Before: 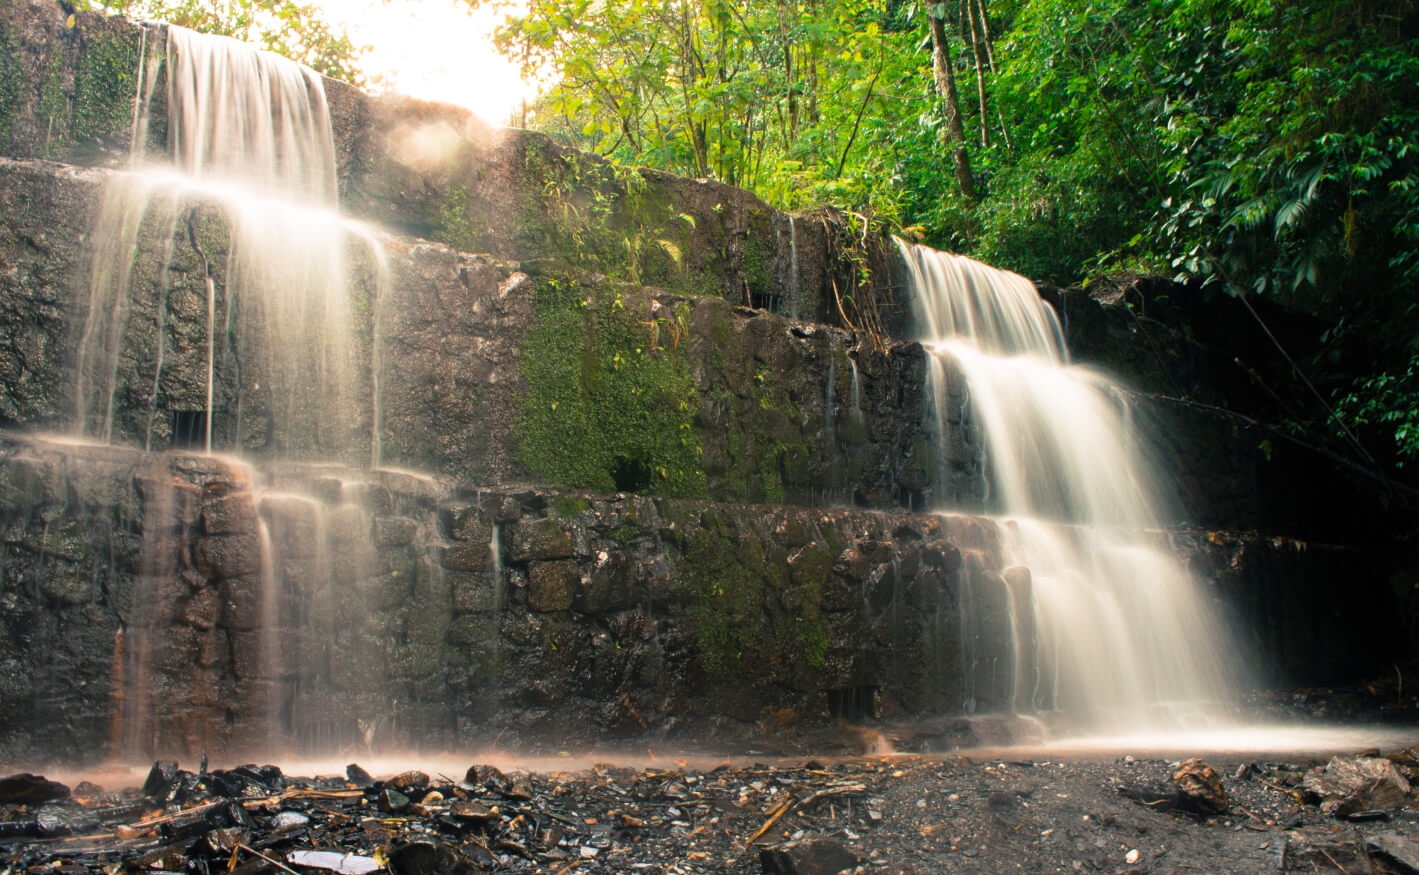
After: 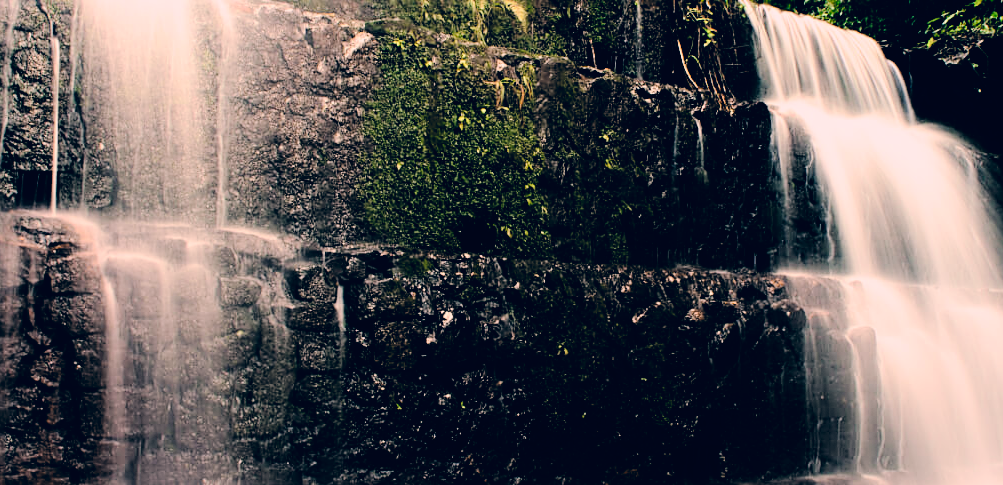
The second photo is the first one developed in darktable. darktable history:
crop: left 10.979%, top 27.449%, right 18.269%, bottom 17.095%
tone curve: curves: ch0 [(0, 0) (0.003, 0) (0.011, 0.001) (0.025, 0.003) (0.044, 0.005) (0.069, 0.012) (0.1, 0.023) (0.136, 0.039) (0.177, 0.088) (0.224, 0.15) (0.277, 0.24) (0.335, 0.337) (0.399, 0.437) (0.468, 0.535) (0.543, 0.629) (0.623, 0.71) (0.709, 0.782) (0.801, 0.856) (0.898, 0.94) (1, 1)], preserve colors none
filmic rgb: black relative exposure -5.01 EV, white relative exposure 3.96 EV, hardness 2.9, contrast 1.412, highlights saturation mix -19.48%, color science v6 (2022)
sharpen: on, module defaults
color correction: highlights a* 14.1, highlights b* 5.78, shadows a* -6.08, shadows b* -15.95, saturation 0.849
